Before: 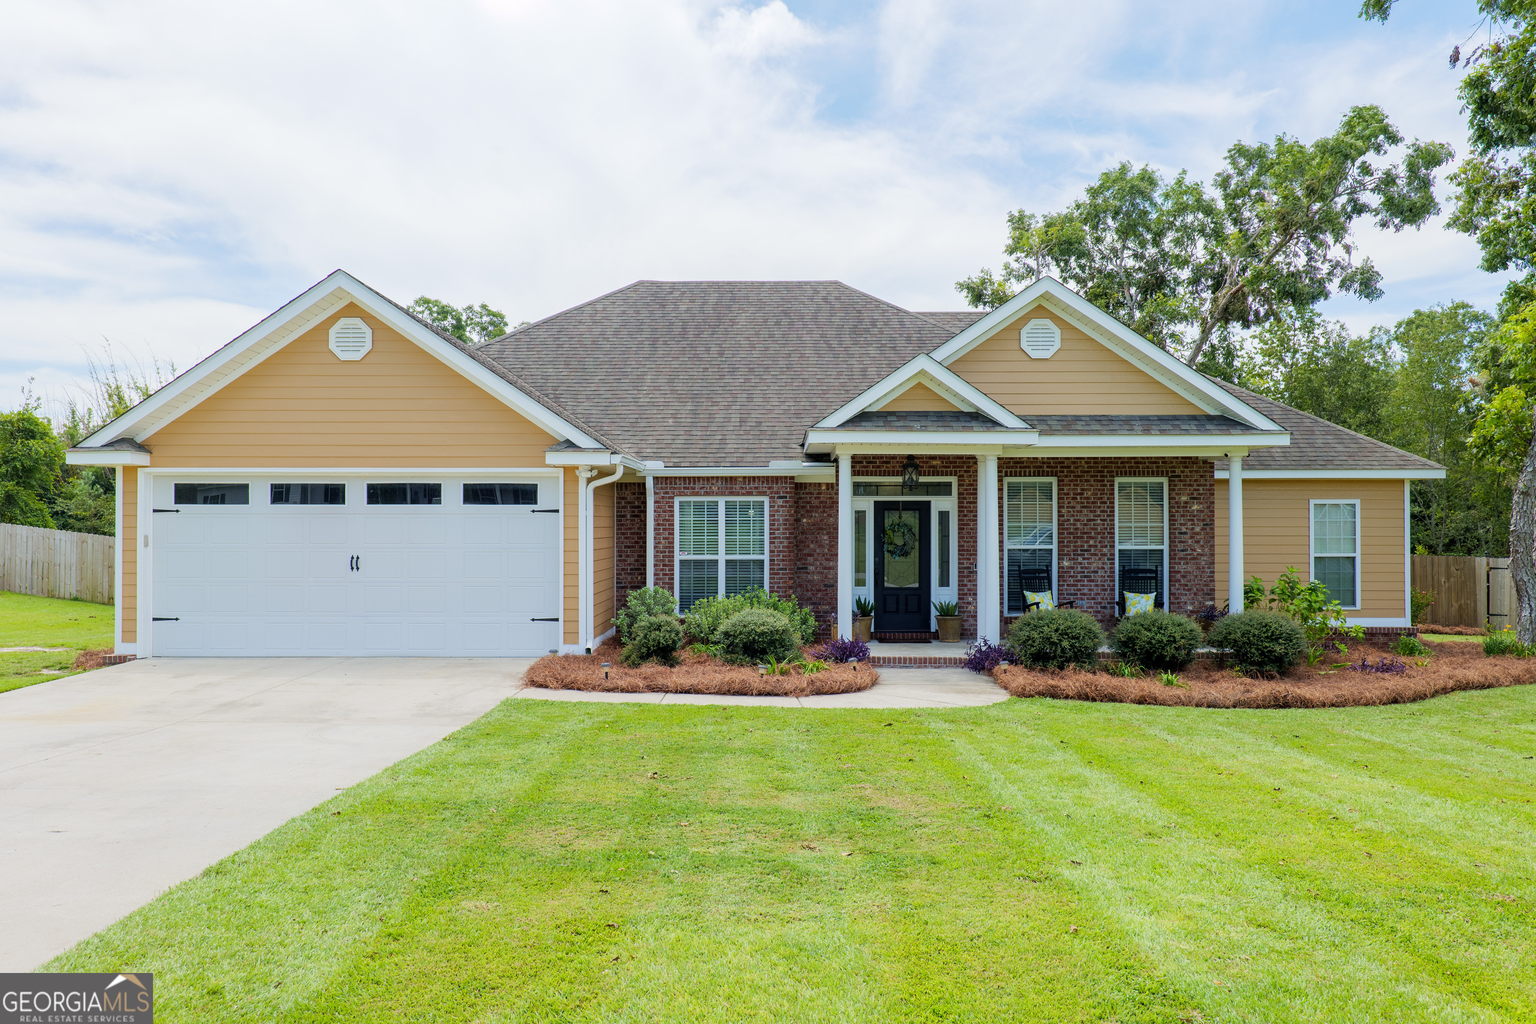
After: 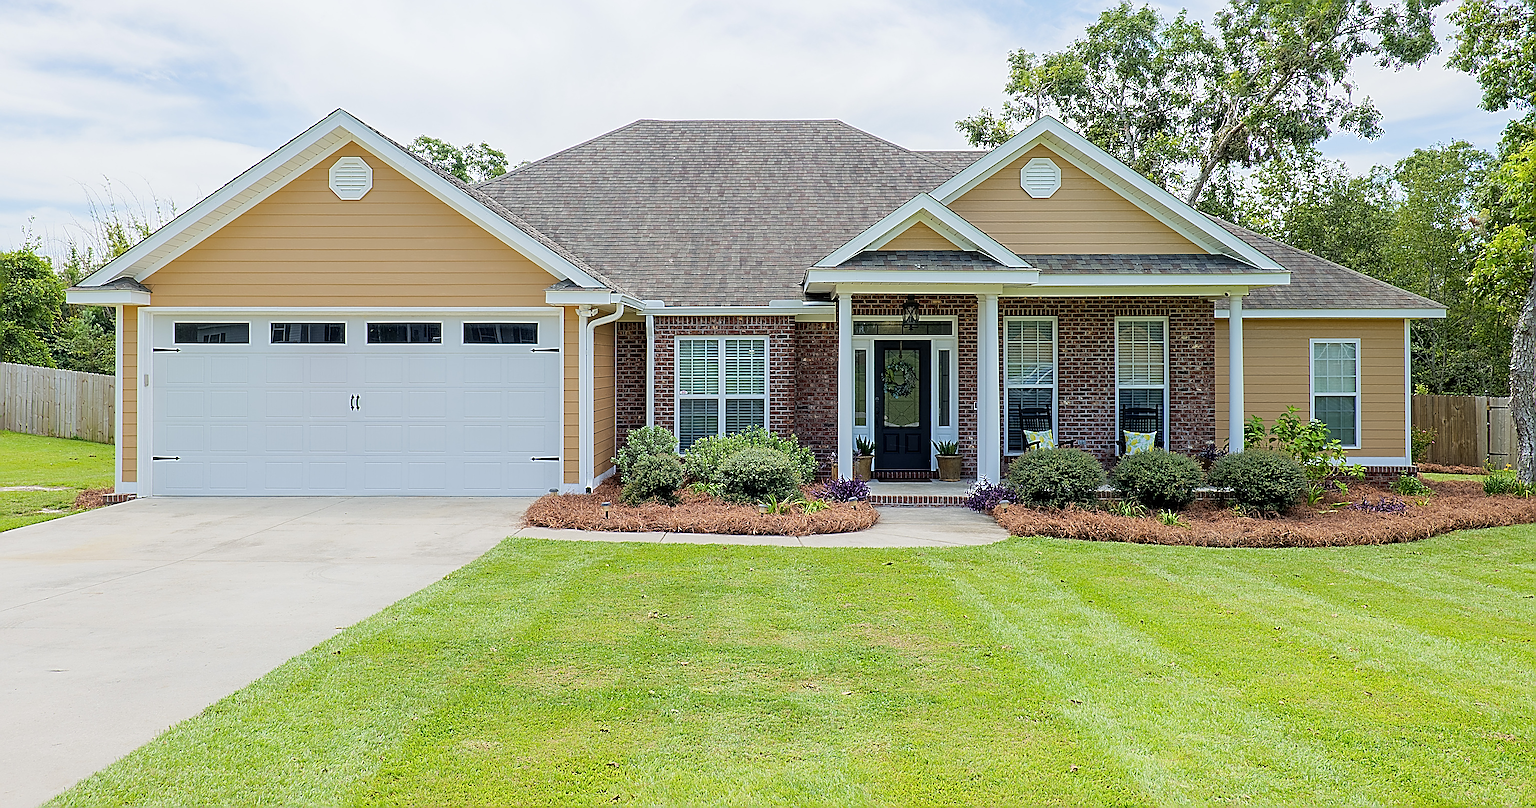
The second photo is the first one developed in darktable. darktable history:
sharpen: amount 1.993
crop and rotate: top 15.762%, bottom 5.308%
